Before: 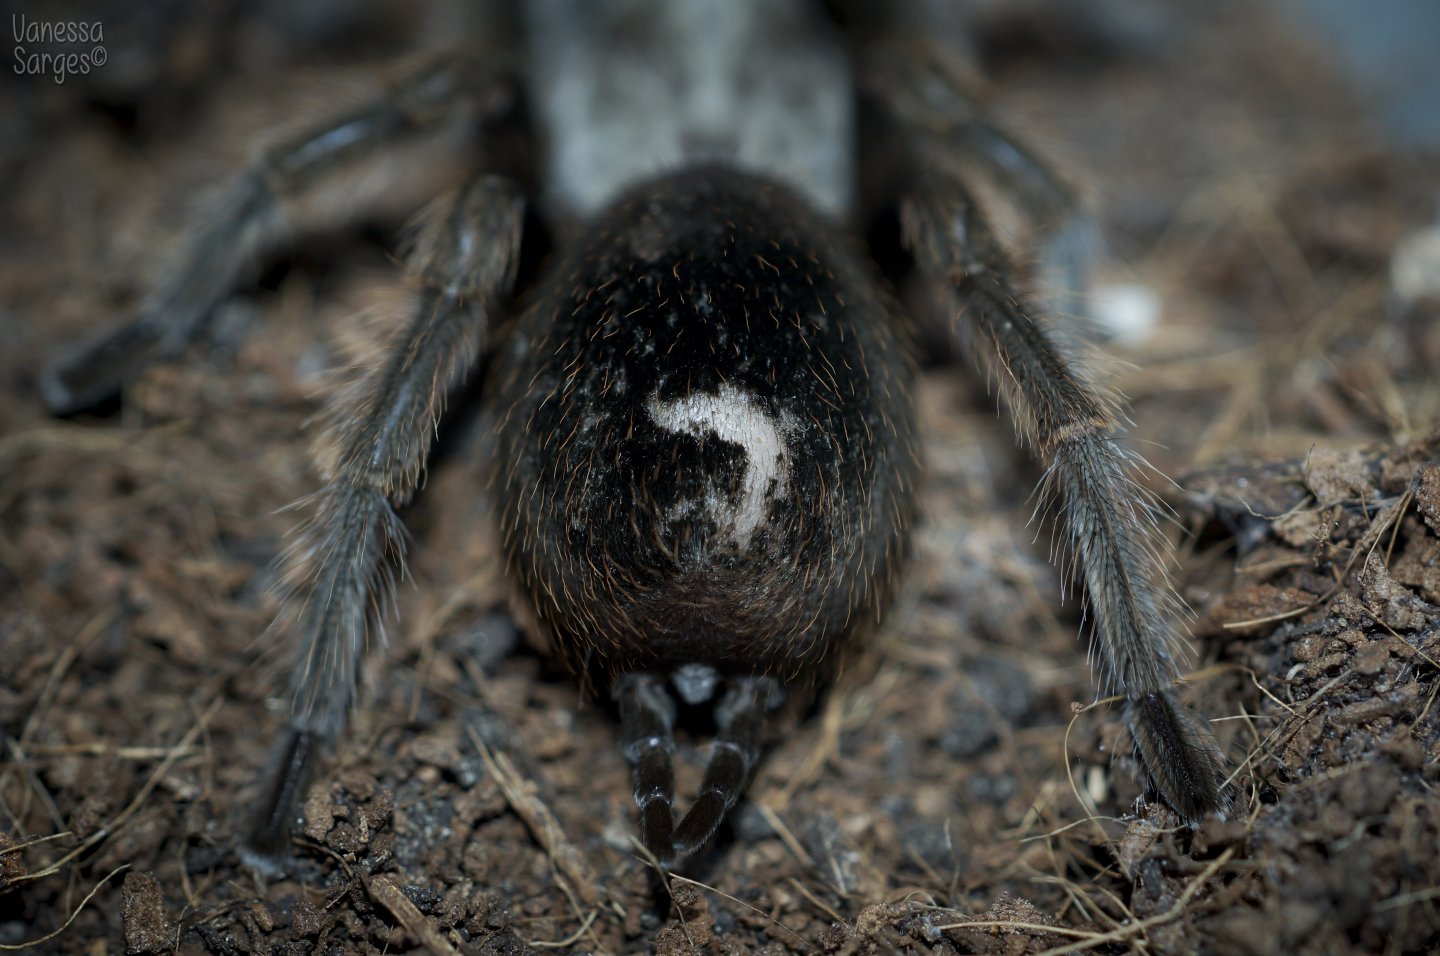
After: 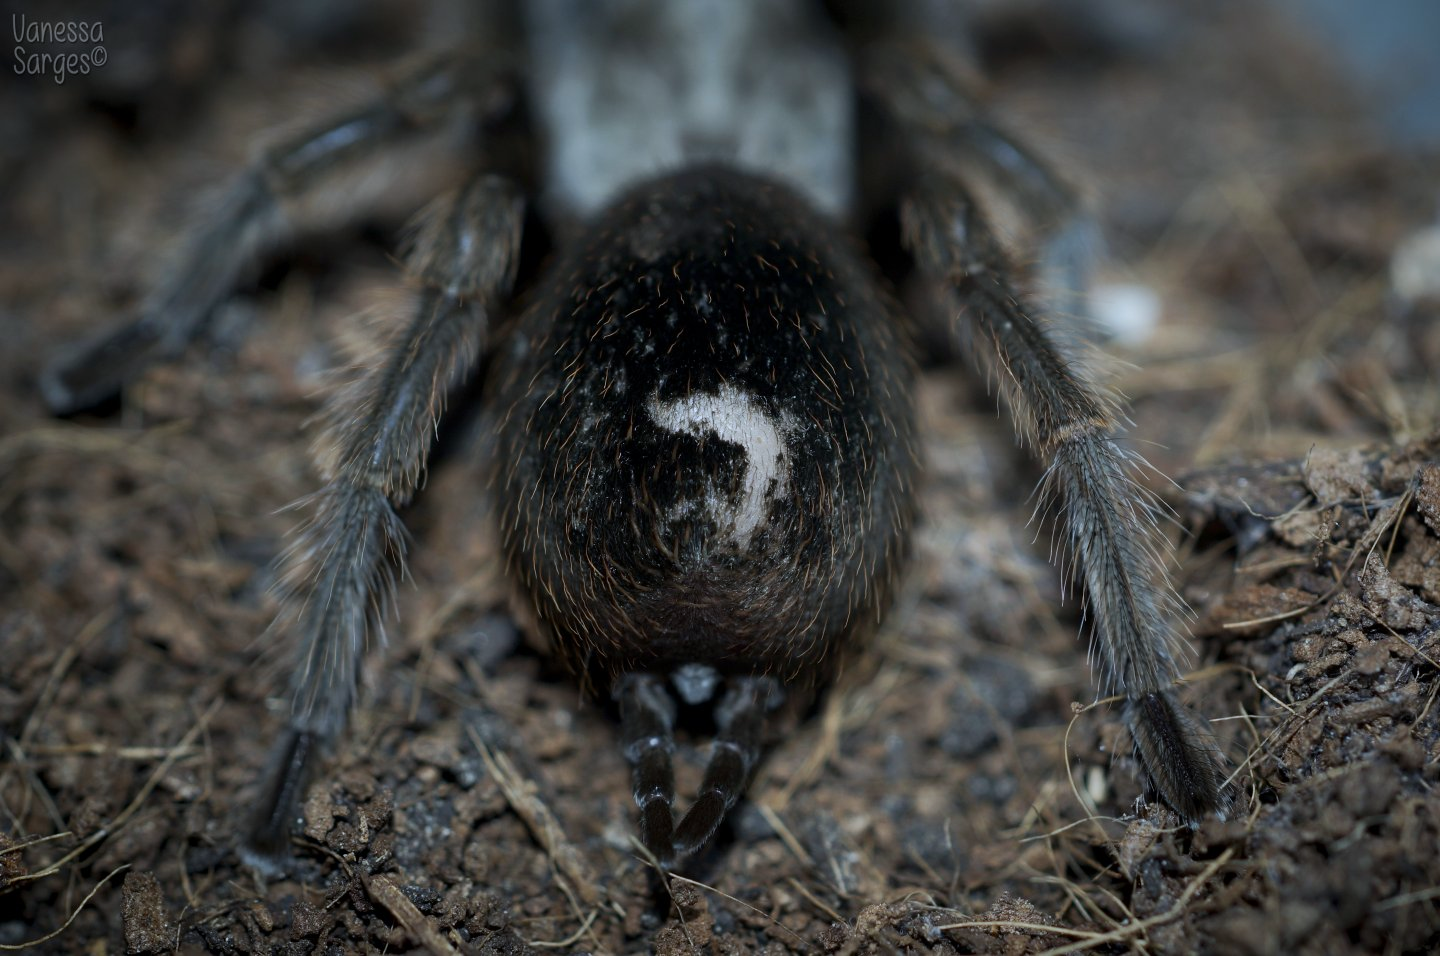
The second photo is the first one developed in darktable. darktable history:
shadows and highlights: shadows -20, white point adjustment -2, highlights -35
white balance: red 0.976, blue 1.04
